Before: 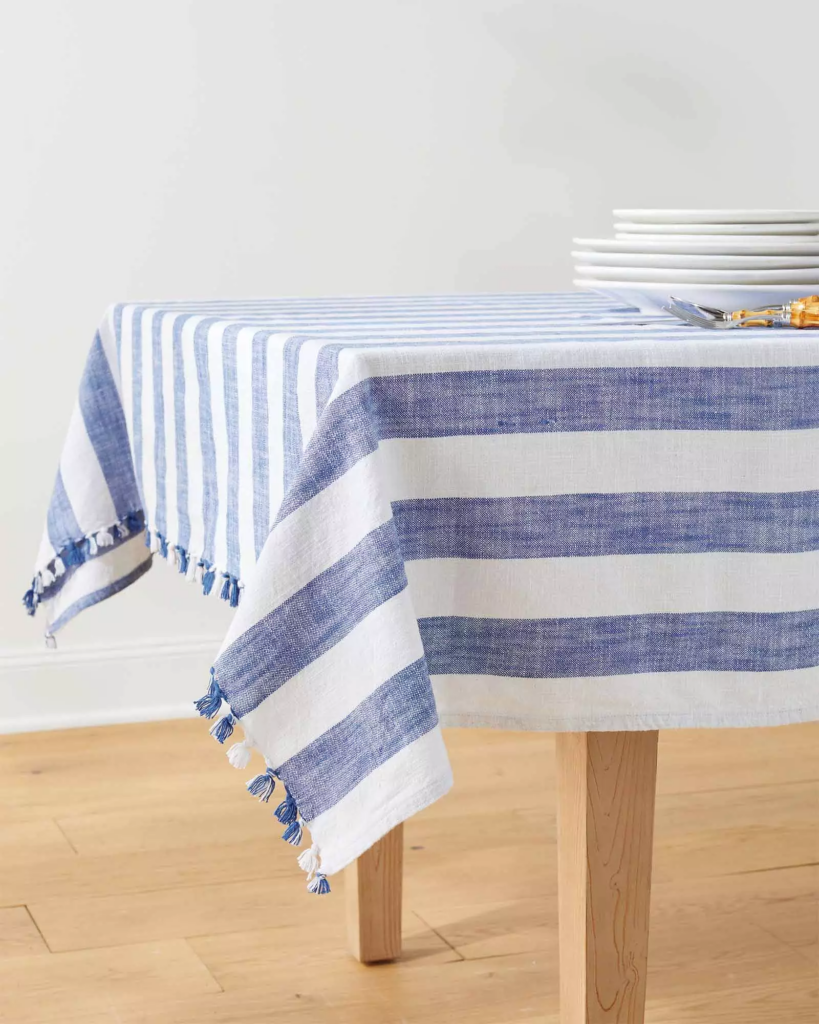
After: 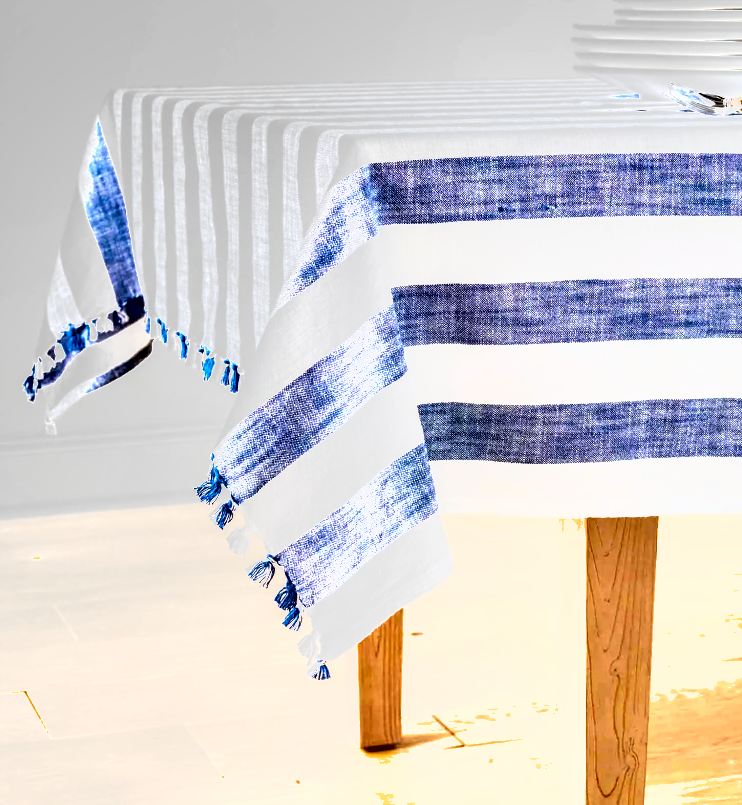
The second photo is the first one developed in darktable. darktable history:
local contrast: detail 114%
exposure: black level correction 0, exposure 1.445 EV, compensate highlight preservation false
crop: top 20.963%, right 9.352%, bottom 0.333%
shadows and highlights: shadows 58.86, soften with gaussian
